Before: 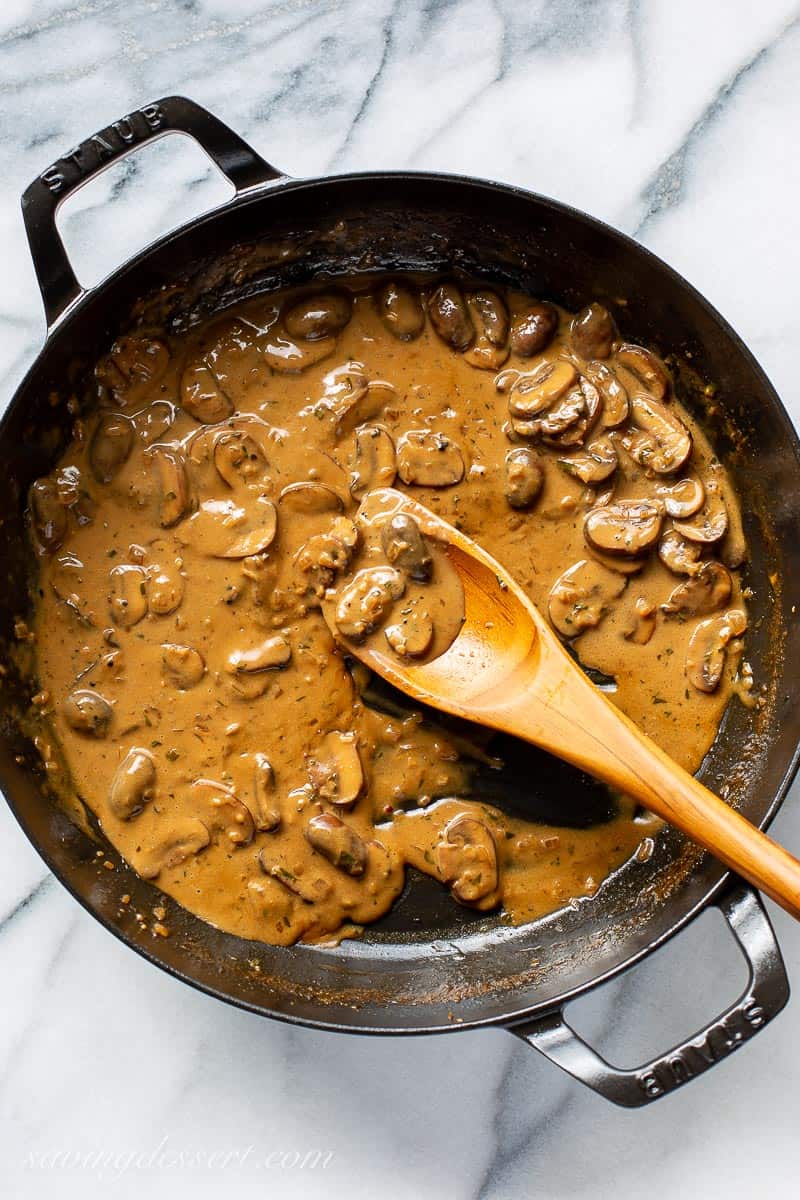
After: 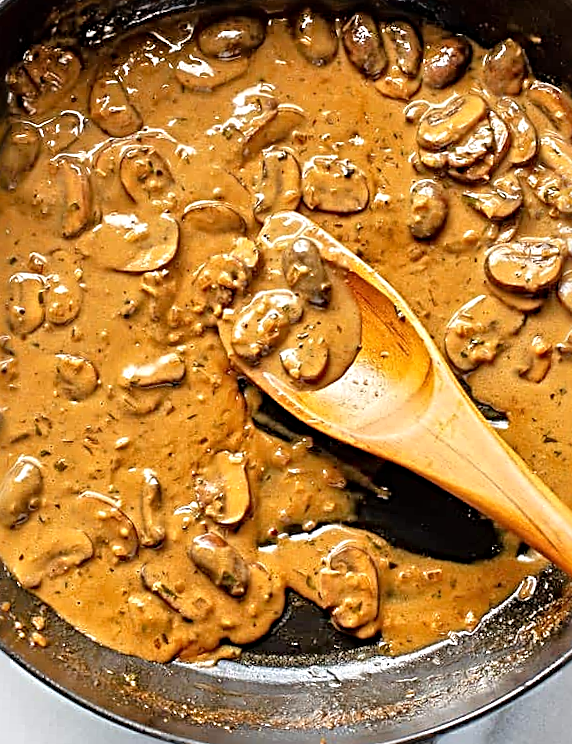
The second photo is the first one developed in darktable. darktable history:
tone equalizer: -7 EV 0.15 EV, -6 EV 0.6 EV, -5 EV 1.15 EV, -4 EV 1.33 EV, -3 EV 1.15 EV, -2 EV 0.6 EV, -1 EV 0.15 EV, mask exposure compensation -0.5 EV
sharpen: radius 3.69, amount 0.928
white balance: red 1, blue 1
crop and rotate: angle -3.37°, left 9.79%, top 20.73%, right 12.42%, bottom 11.82%
